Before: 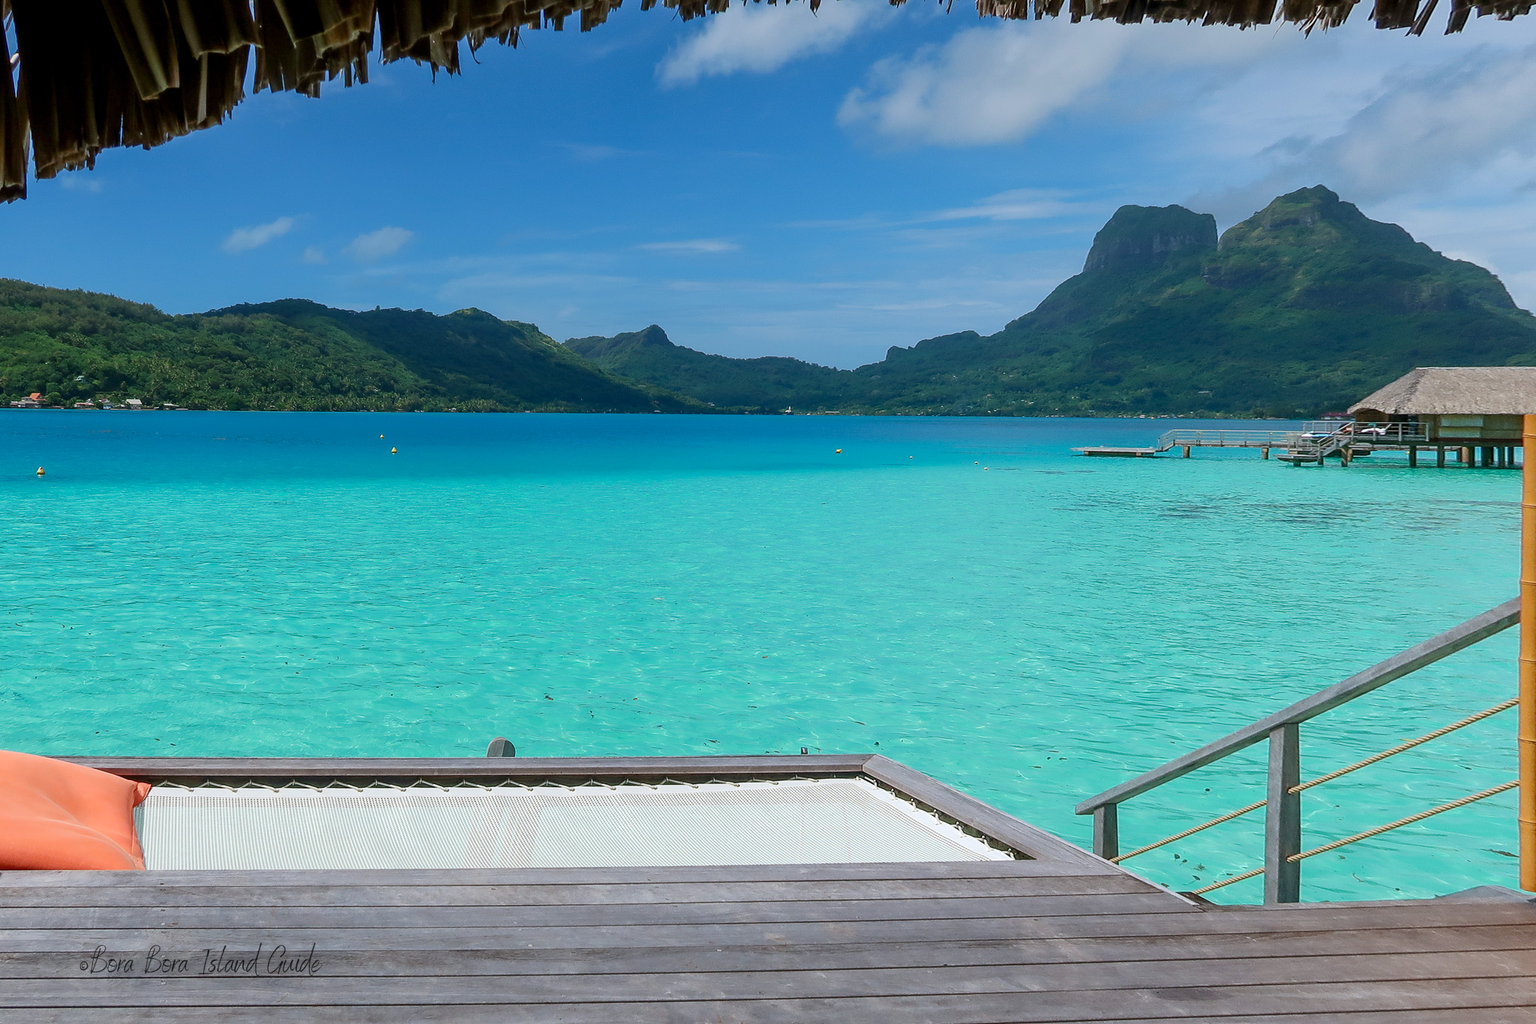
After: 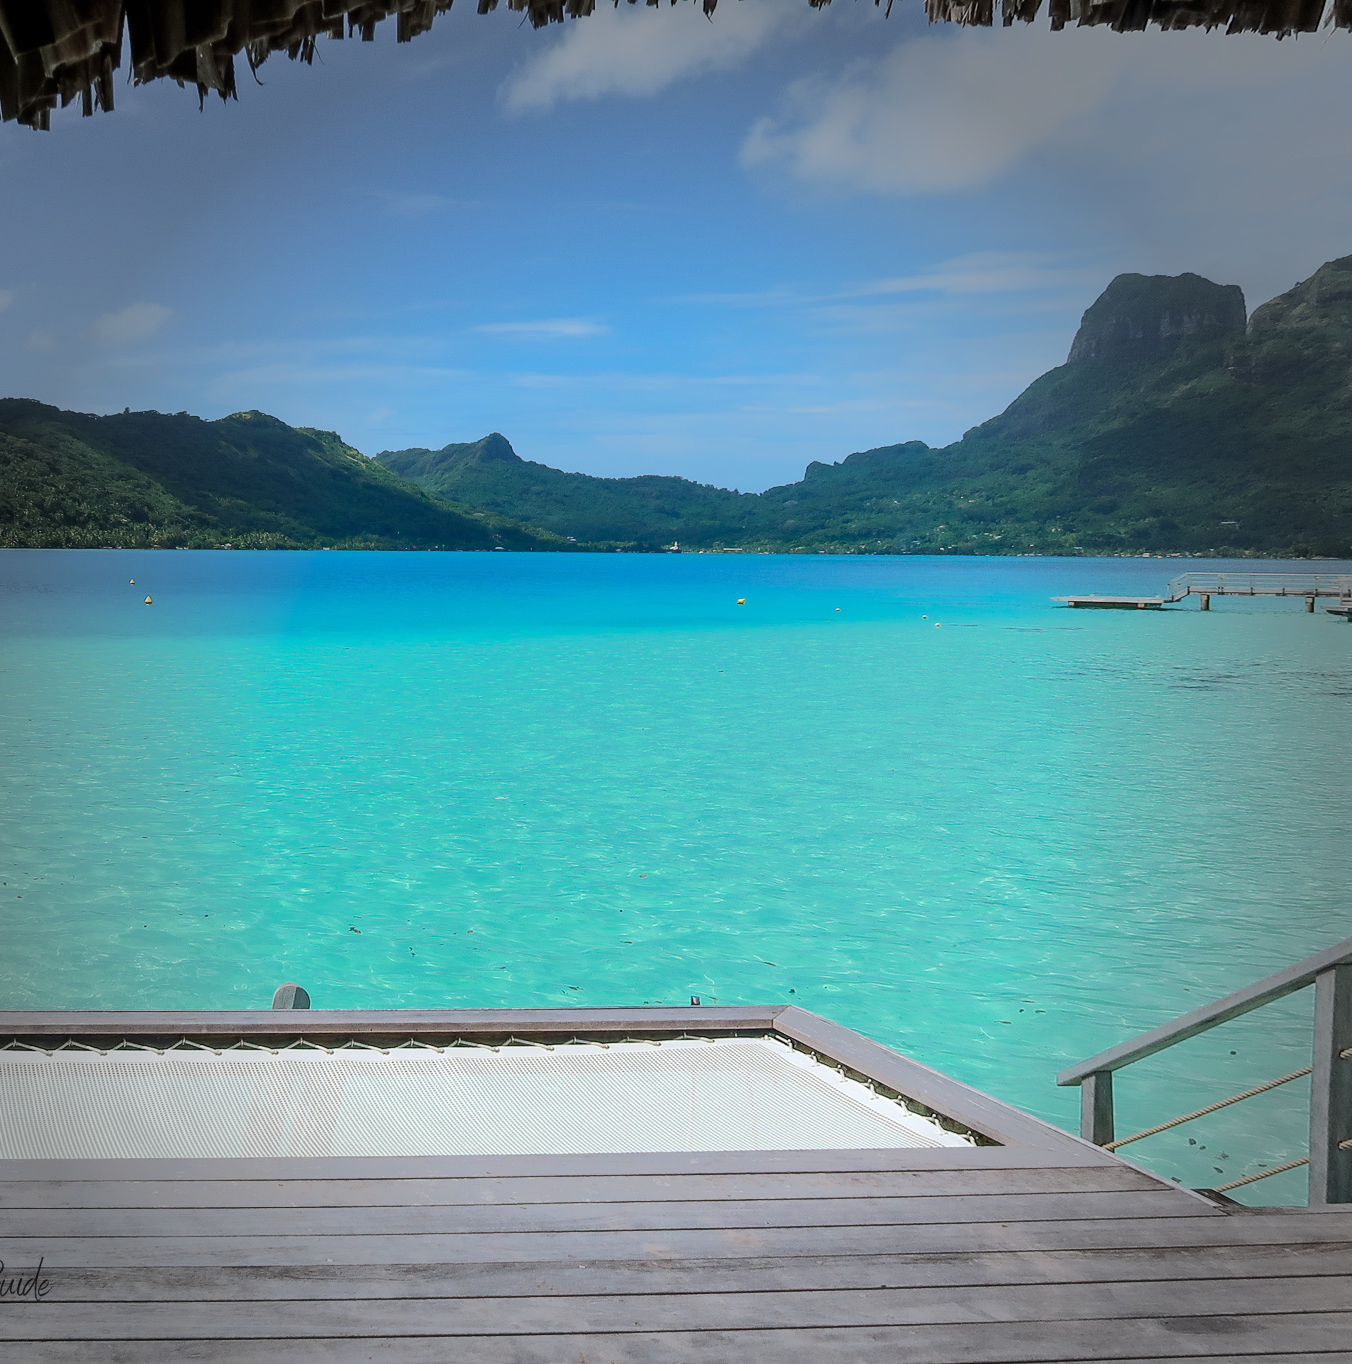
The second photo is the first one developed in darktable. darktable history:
tone equalizer: -7 EV -0.63 EV, -6 EV 1 EV, -5 EV -0.45 EV, -4 EV 0.43 EV, -3 EV 0.41 EV, -2 EV 0.15 EV, -1 EV -0.15 EV, +0 EV -0.39 EV, smoothing diameter 25%, edges refinement/feathering 10, preserve details guided filter
vignetting: fall-off start 64.63%, center (-0.034, 0.148), width/height ratio 0.881
exposure: black level correction 0, exposure 0.5 EV, compensate highlight preservation false
crop and rotate: left 18.442%, right 15.508%
